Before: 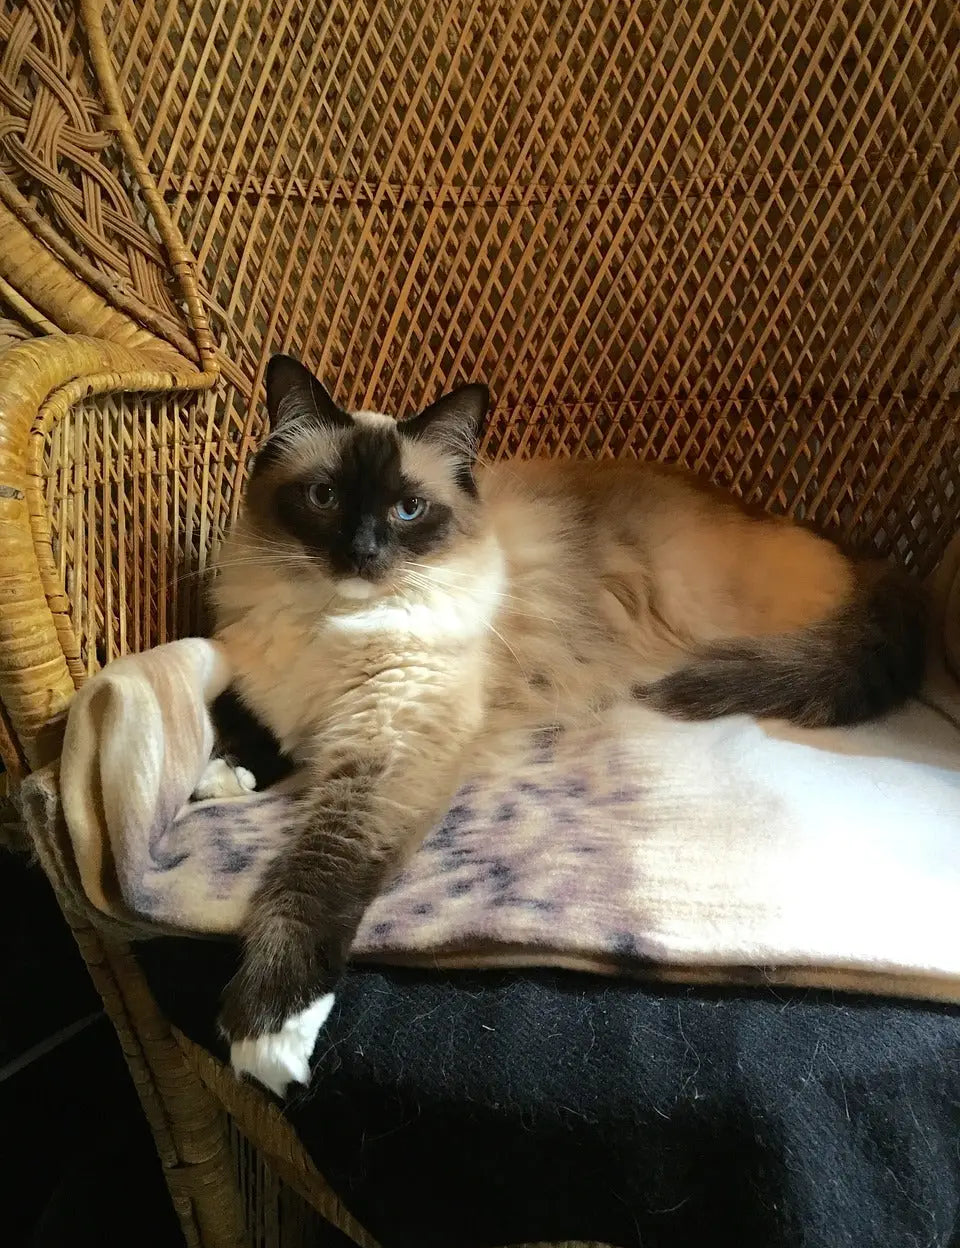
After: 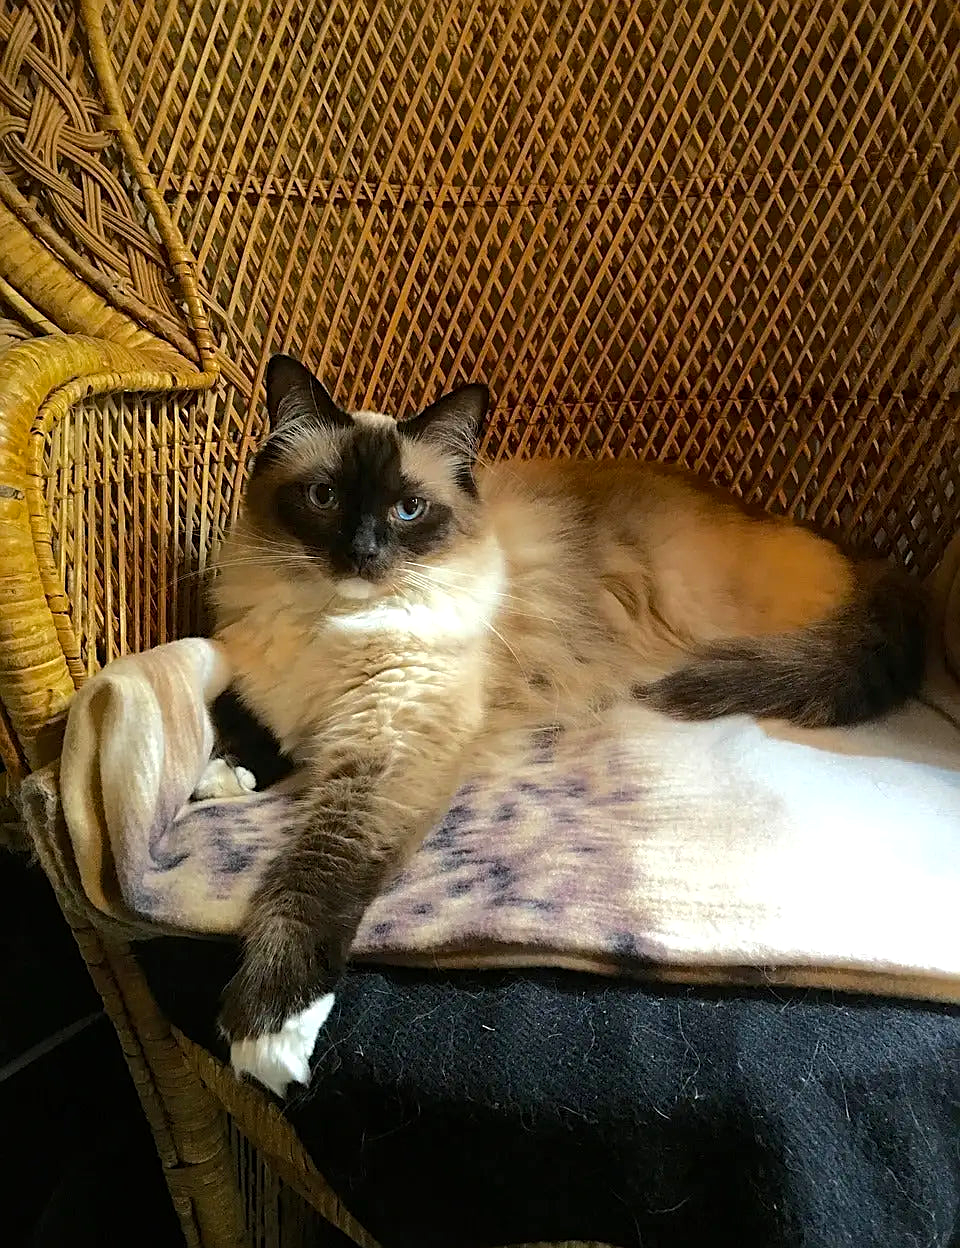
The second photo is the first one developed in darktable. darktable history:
sharpen: on, module defaults
local contrast: highlights 104%, shadows 98%, detail 120%, midtone range 0.2
color balance rgb: perceptual saturation grading › global saturation 11.834%, global vibrance 20%
